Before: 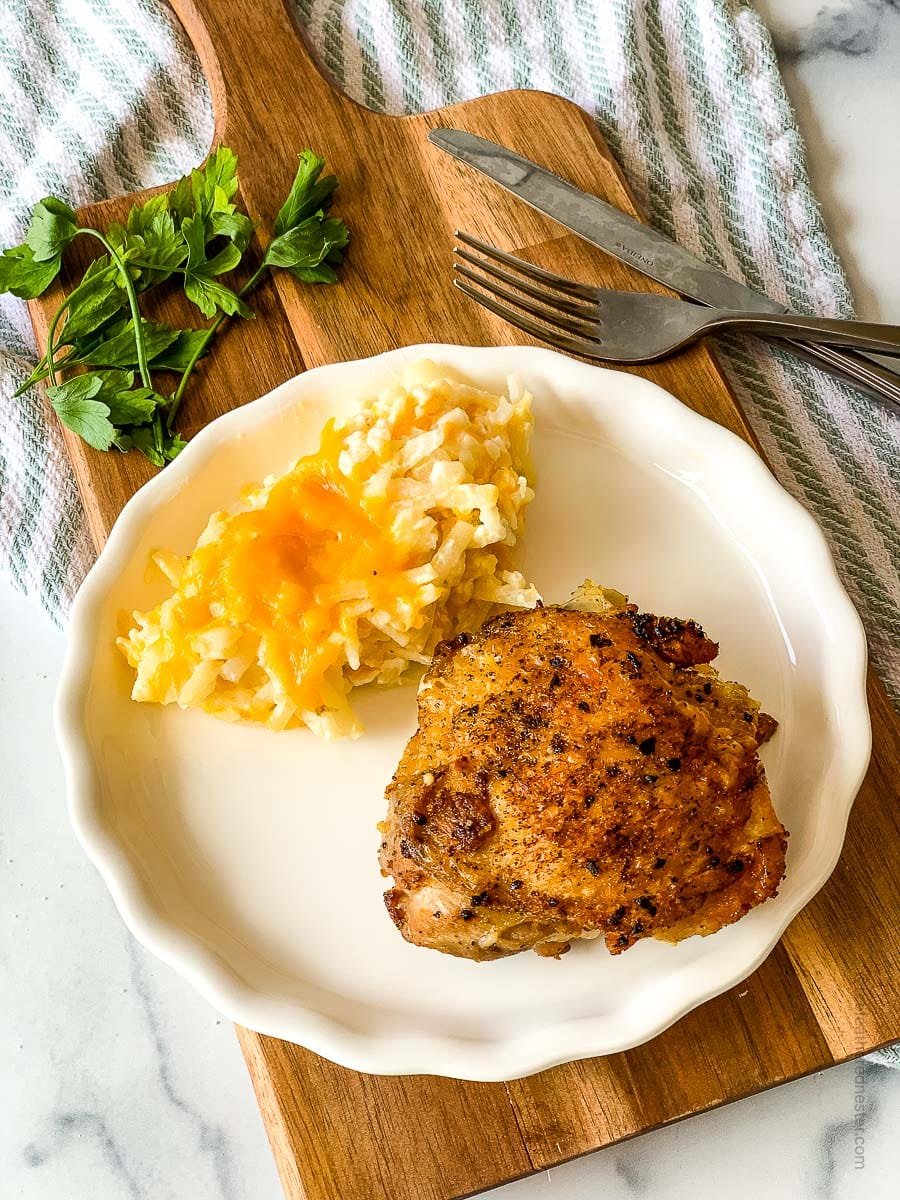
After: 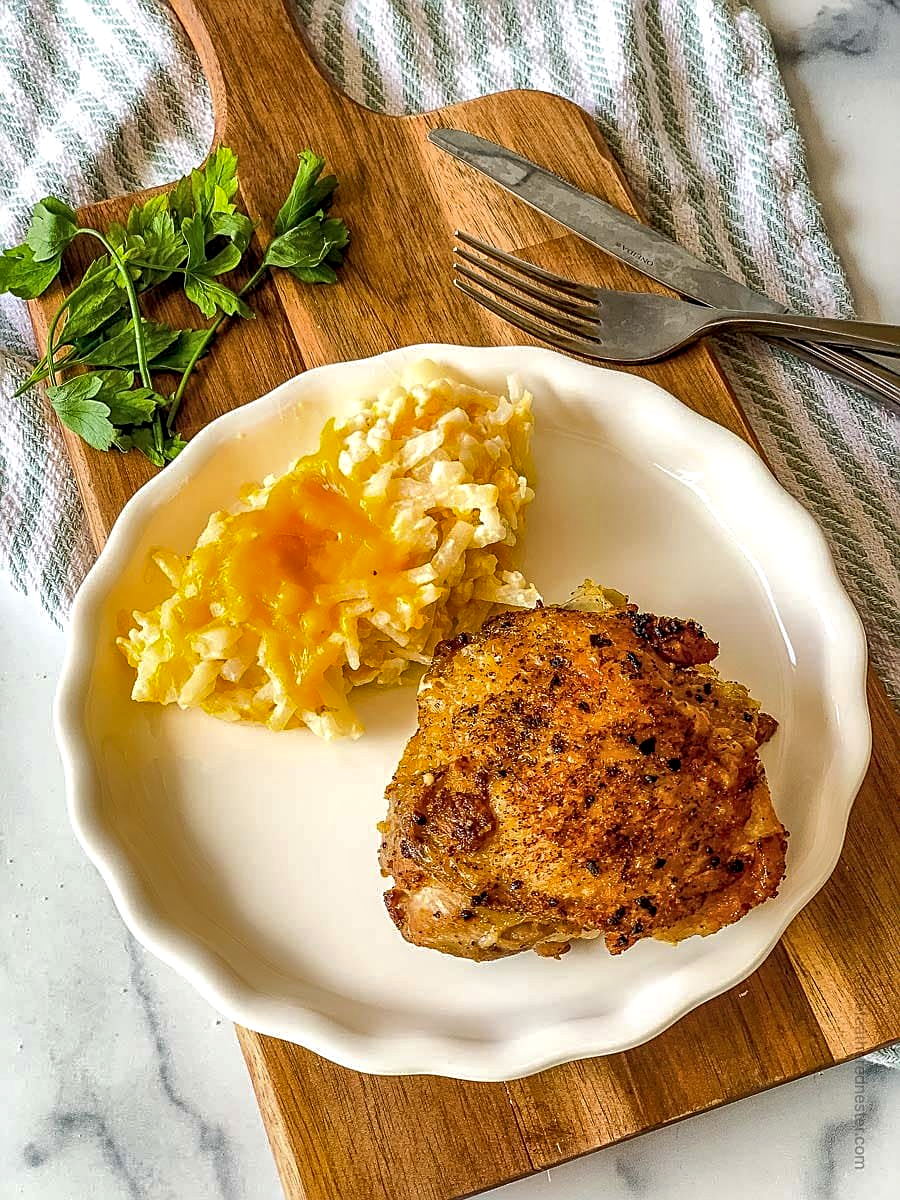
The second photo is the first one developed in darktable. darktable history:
local contrast: detail 130%
shadows and highlights: on, module defaults
sharpen: on, module defaults
